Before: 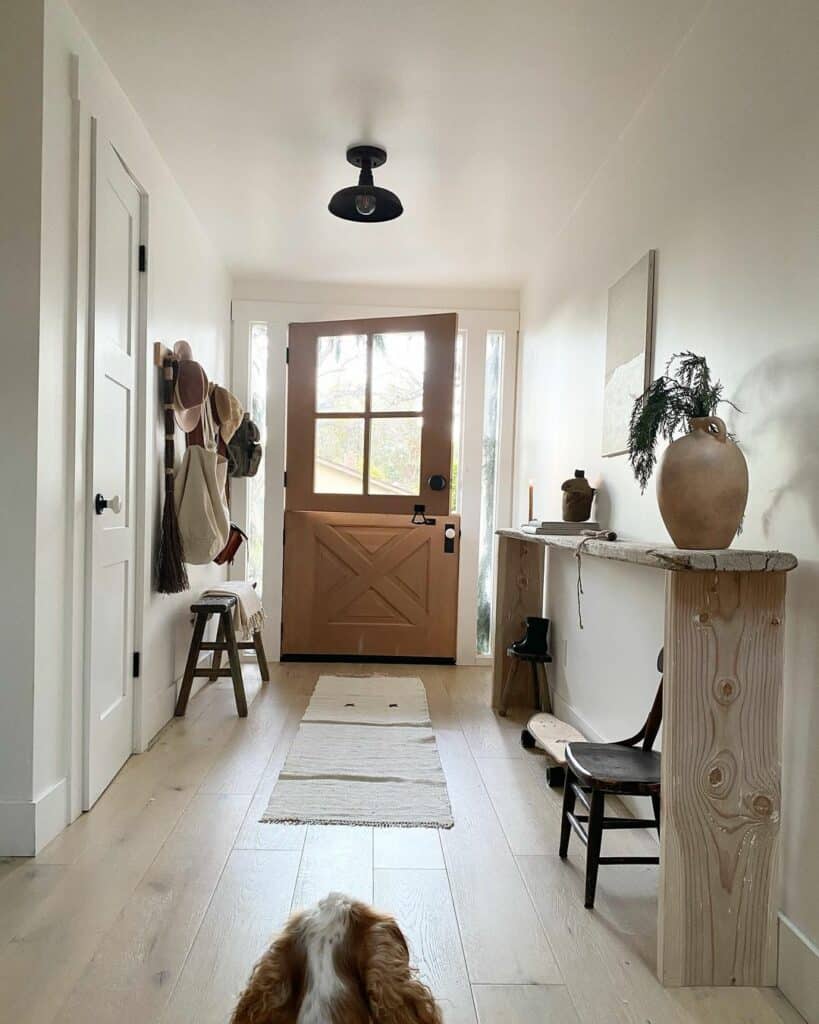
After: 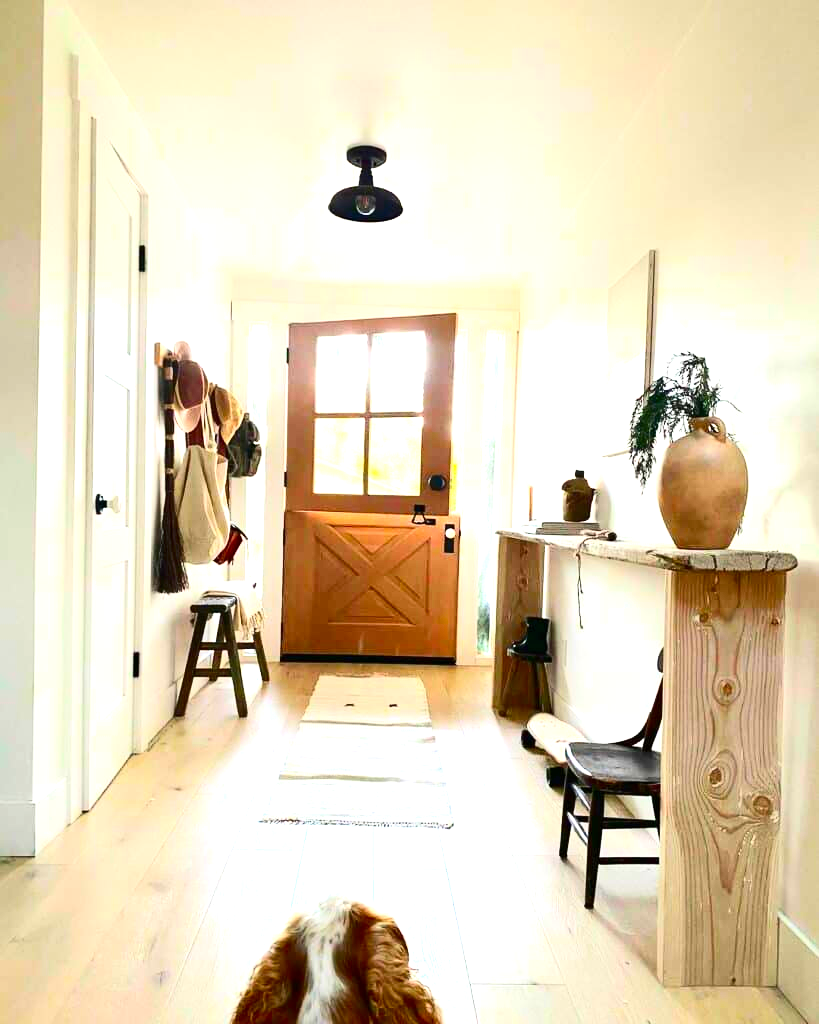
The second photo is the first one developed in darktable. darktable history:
exposure: black level correction 0, exposure 1.1 EV, compensate highlight preservation false
contrast brightness saturation: contrast 0.26, brightness 0.02, saturation 0.87
